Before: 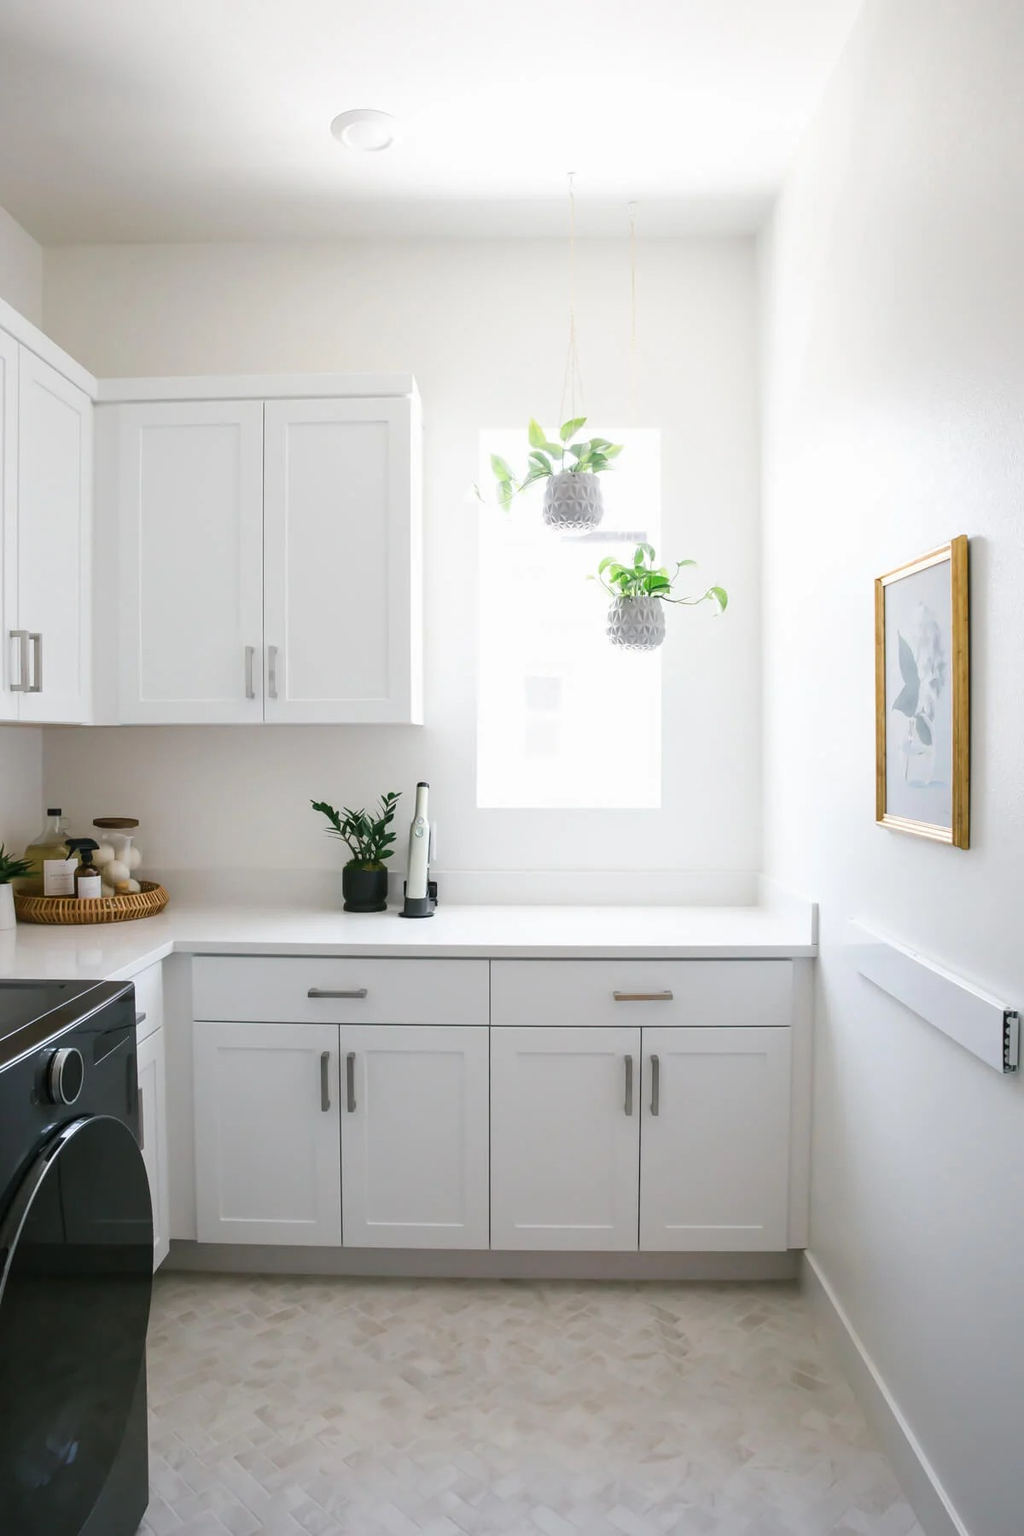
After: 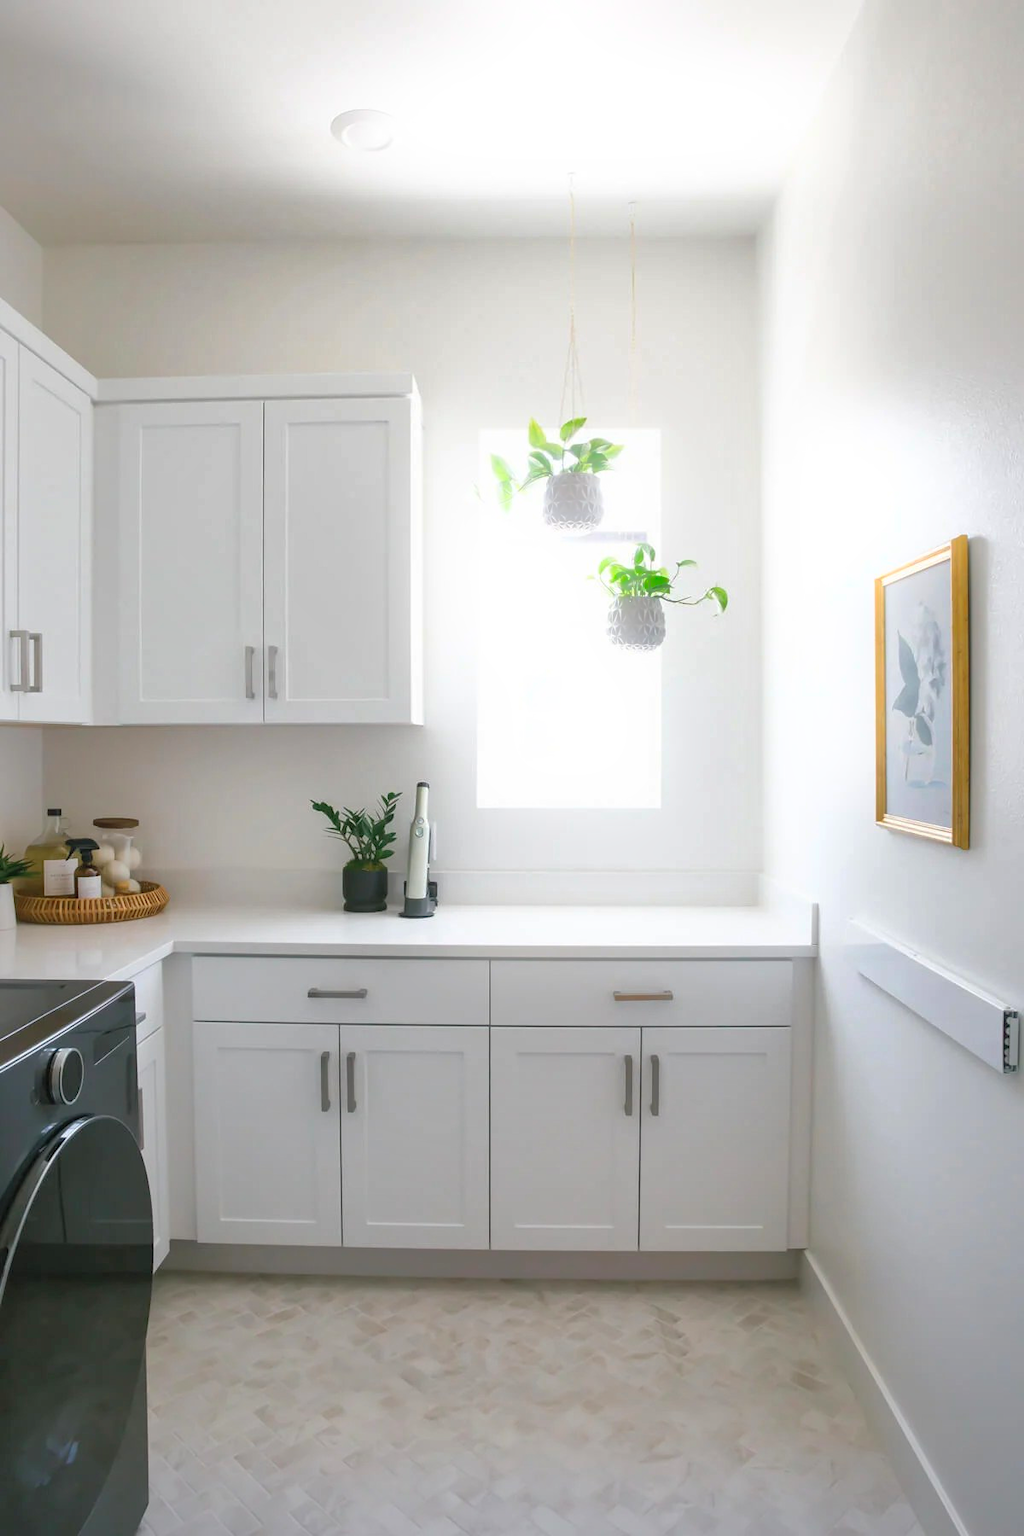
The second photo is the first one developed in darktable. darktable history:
contrast brightness saturation: contrast 0.03, brightness 0.06, saturation 0.13
shadows and highlights: on, module defaults
bloom: size 9%, threshold 100%, strength 7%
